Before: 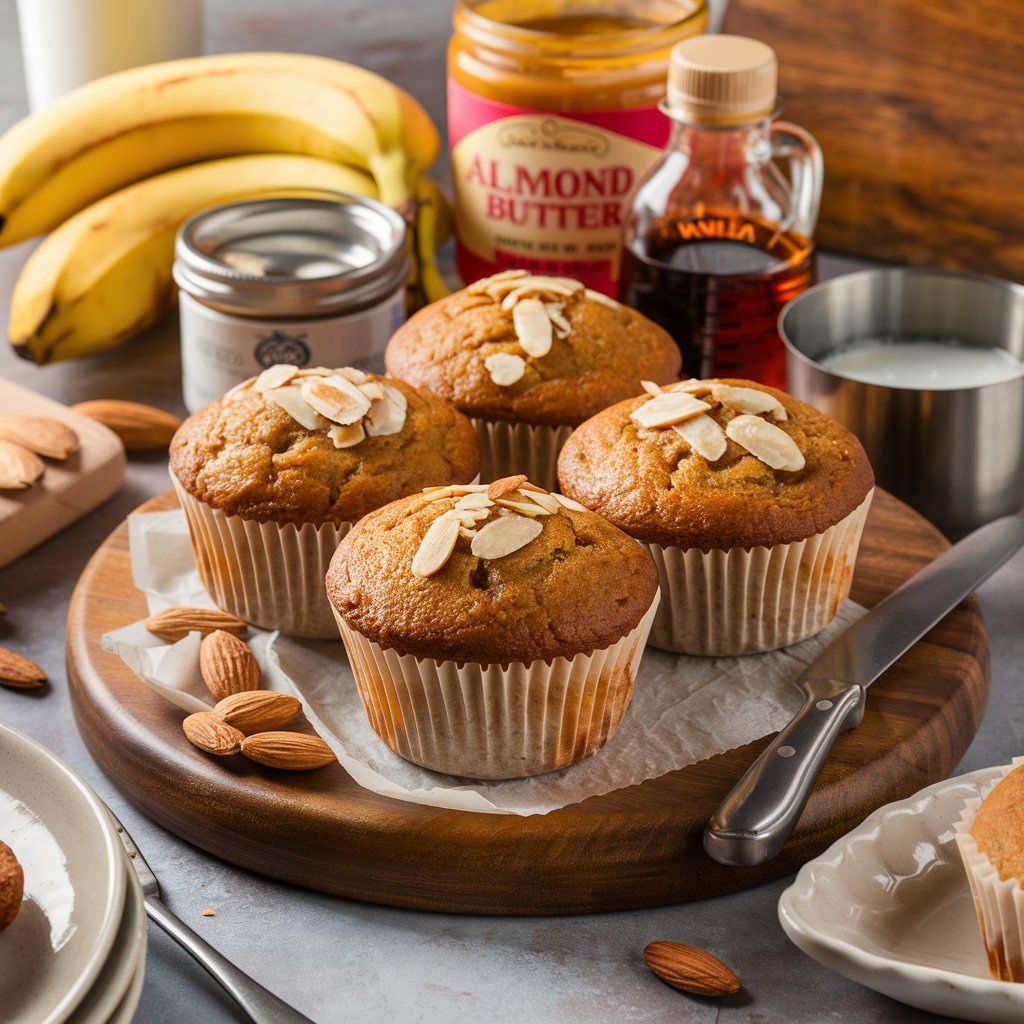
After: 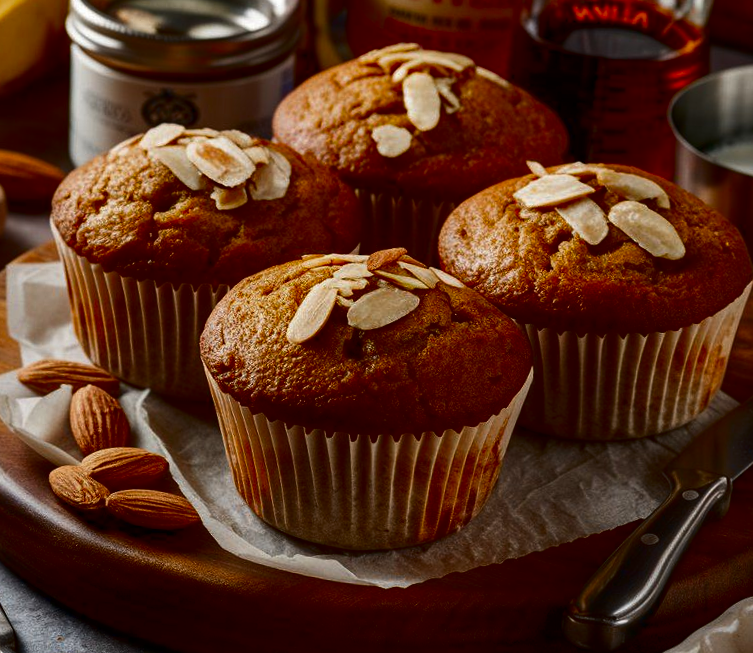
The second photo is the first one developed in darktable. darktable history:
crop and rotate: angle -3.37°, left 9.79%, top 20.73%, right 12.42%, bottom 11.82%
contrast brightness saturation: contrast 0.09, brightness -0.59, saturation 0.17
